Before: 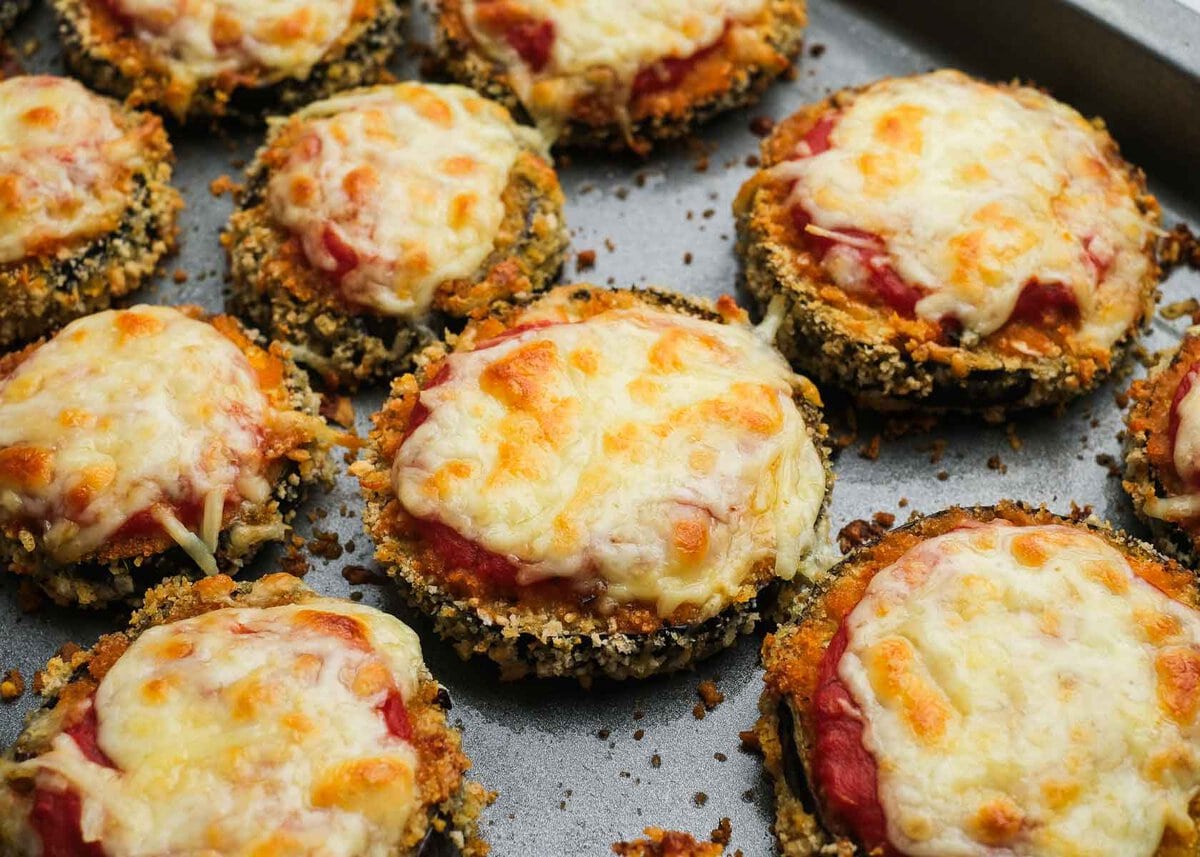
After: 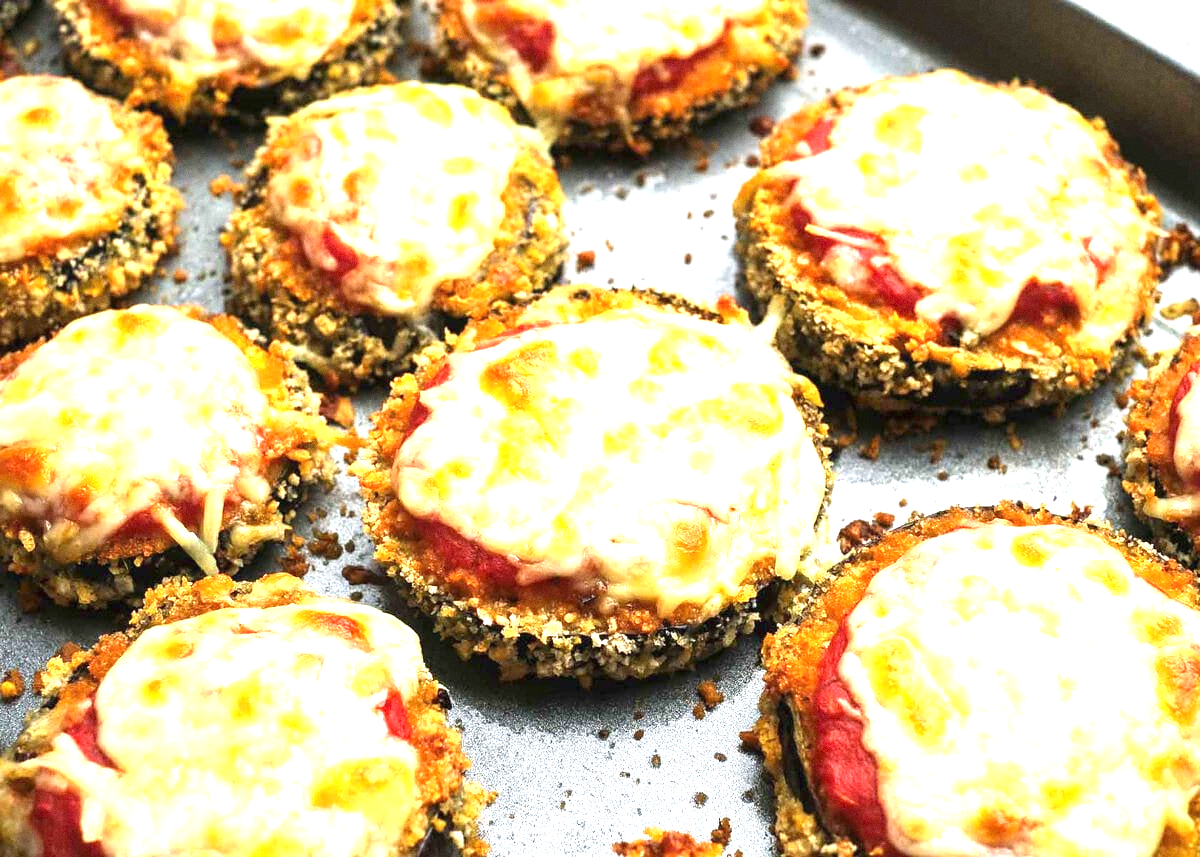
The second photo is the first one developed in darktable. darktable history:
exposure: black level correction 0, exposure 1.675 EV, compensate exposure bias true, compensate highlight preservation false
grain: coarseness 7.08 ISO, strength 21.67%, mid-tones bias 59.58%
